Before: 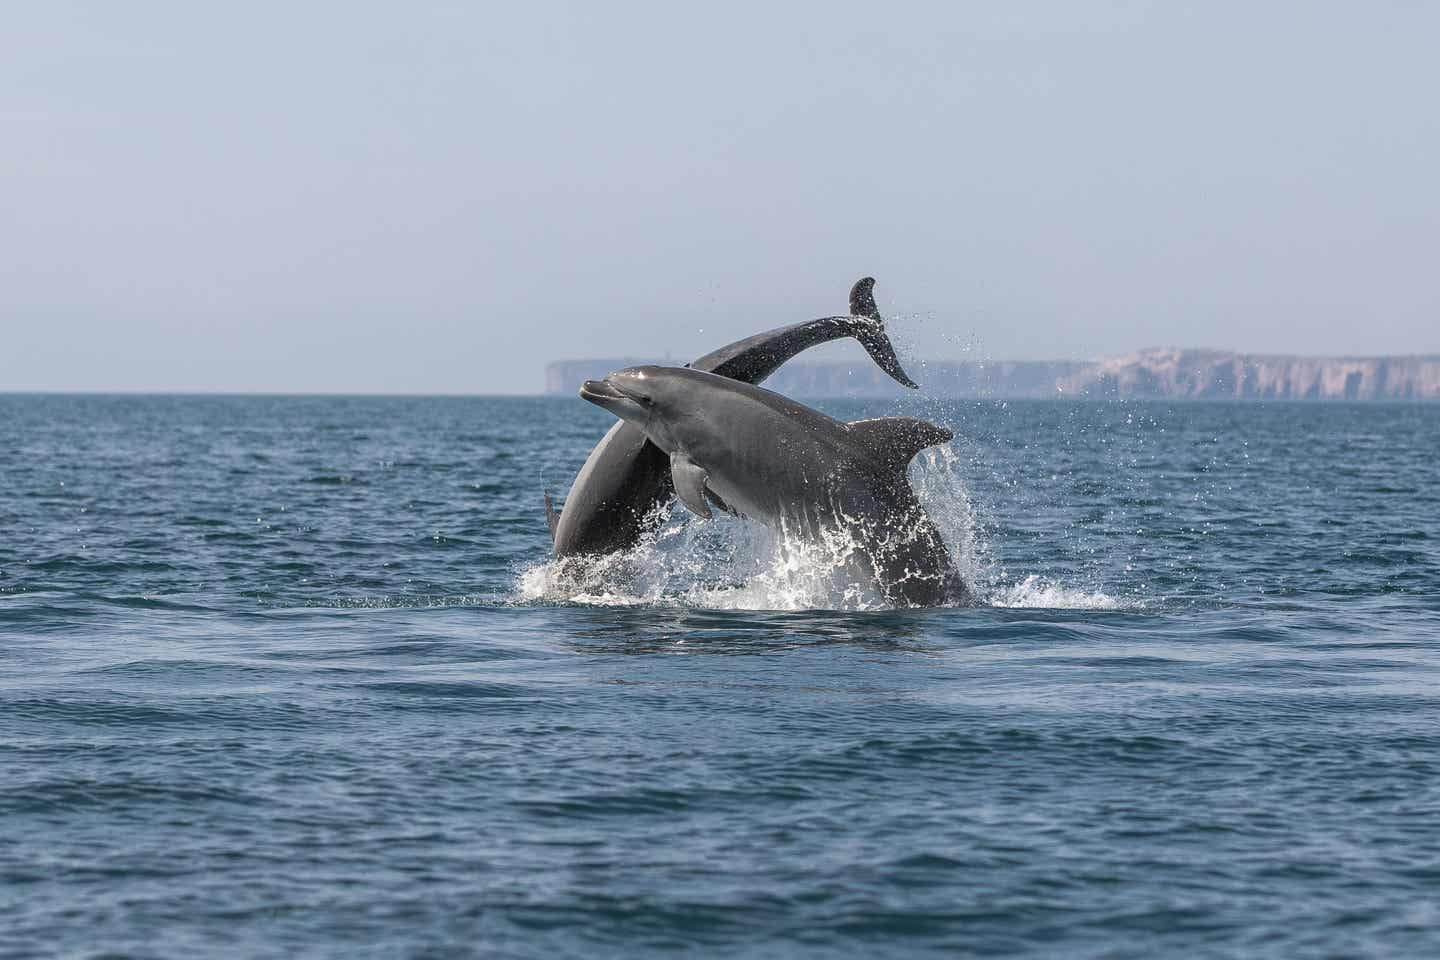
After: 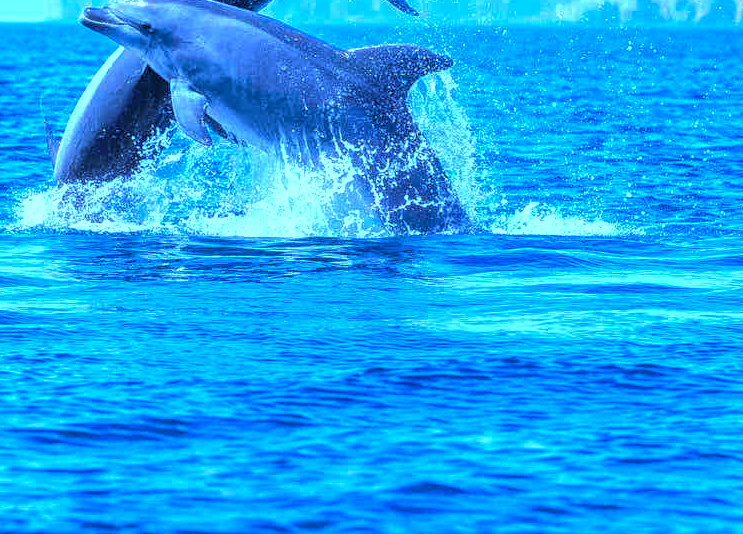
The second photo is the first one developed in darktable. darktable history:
color calibration: illuminant as shot in camera, x 0.482, y 0.43, temperature 2416.87 K
tone equalizer: edges refinement/feathering 500, mask exposure compensation -1.57 EV, preserve details no
crop: left 34.752%, top 38.903%, right 13.643%, bottom 5.415%
local contrast: on, module defaults
exposure: exposure 1.208 EV, compensate highlight preservation false
